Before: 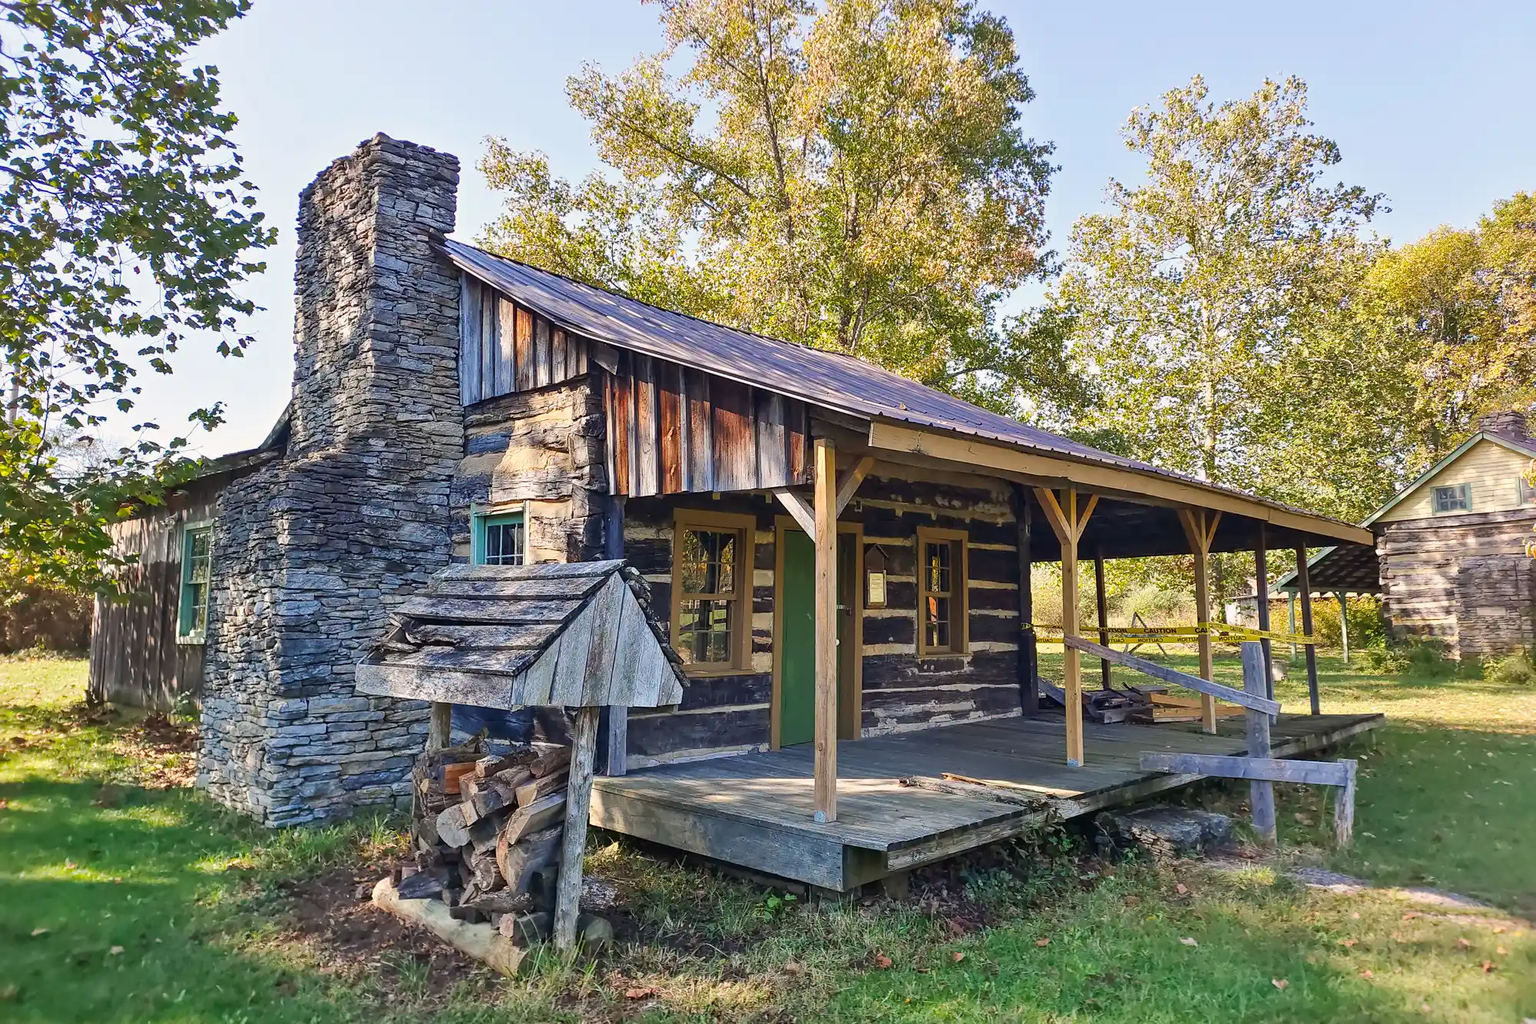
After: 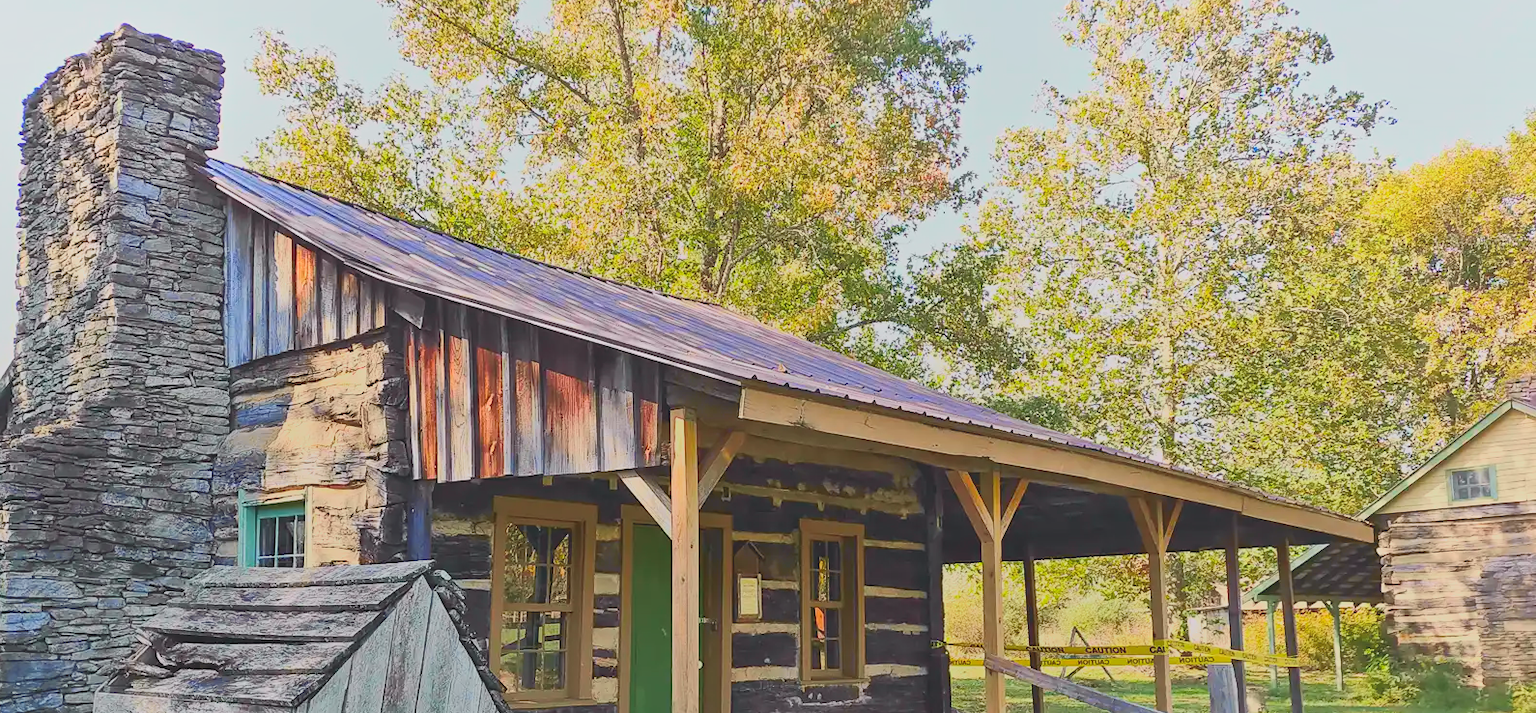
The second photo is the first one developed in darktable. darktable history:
local contrast: detail 69%
tone curve: curves: ch0 [(0, 0.026) (0.181, 0.223) (0.405, 0.46) (0.456, 0.528) (0.634, 0.728) (0.877, 0.89) (0.984, 0.935)]; ch1 [(0, 0) (0.443, 0.43) (0.492, 0.488) (0.566, 0.579) (0.595, 0.625) (0.65, 0.657) (0.696, 0.725) (1, 1)]; ch2 [(0, 0) (0.33, 0.301) (0.421, 0.443) (0.447, 0.489) (0.495, 0.494) (0.537, 0.57) (0.586, 0.591) (0.663, 0.686) (1, 1)], color space Lab, independent channels, preserve colors none
crop: left 18.31%, top 11.11%, right 2.188%, bottom 33.435%
